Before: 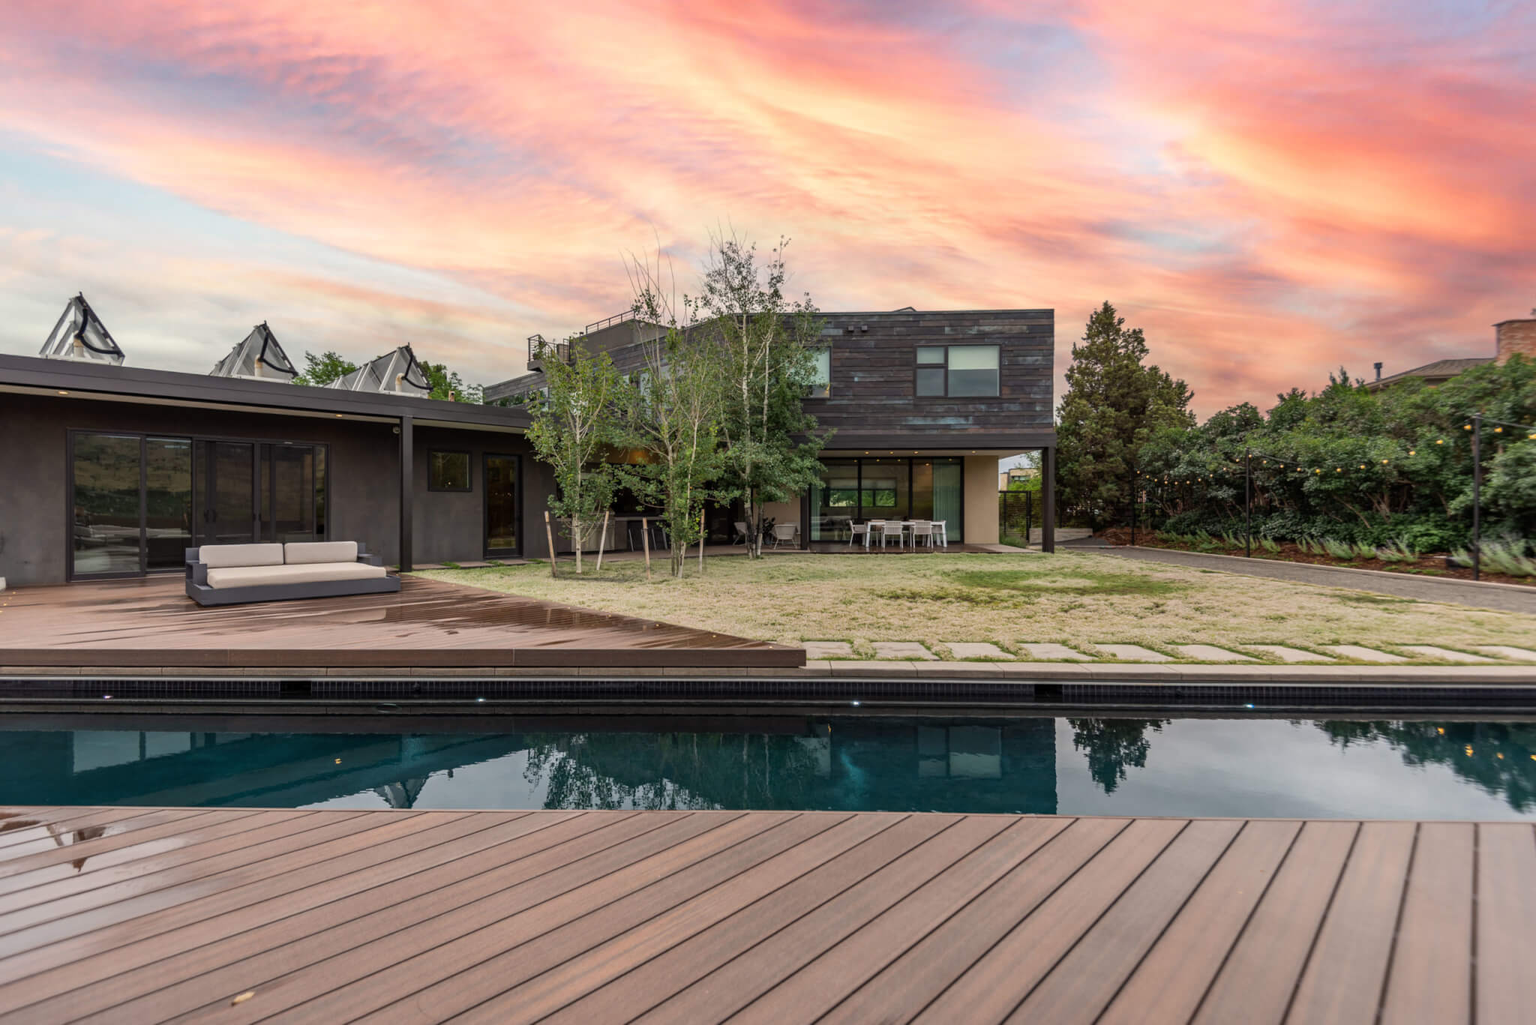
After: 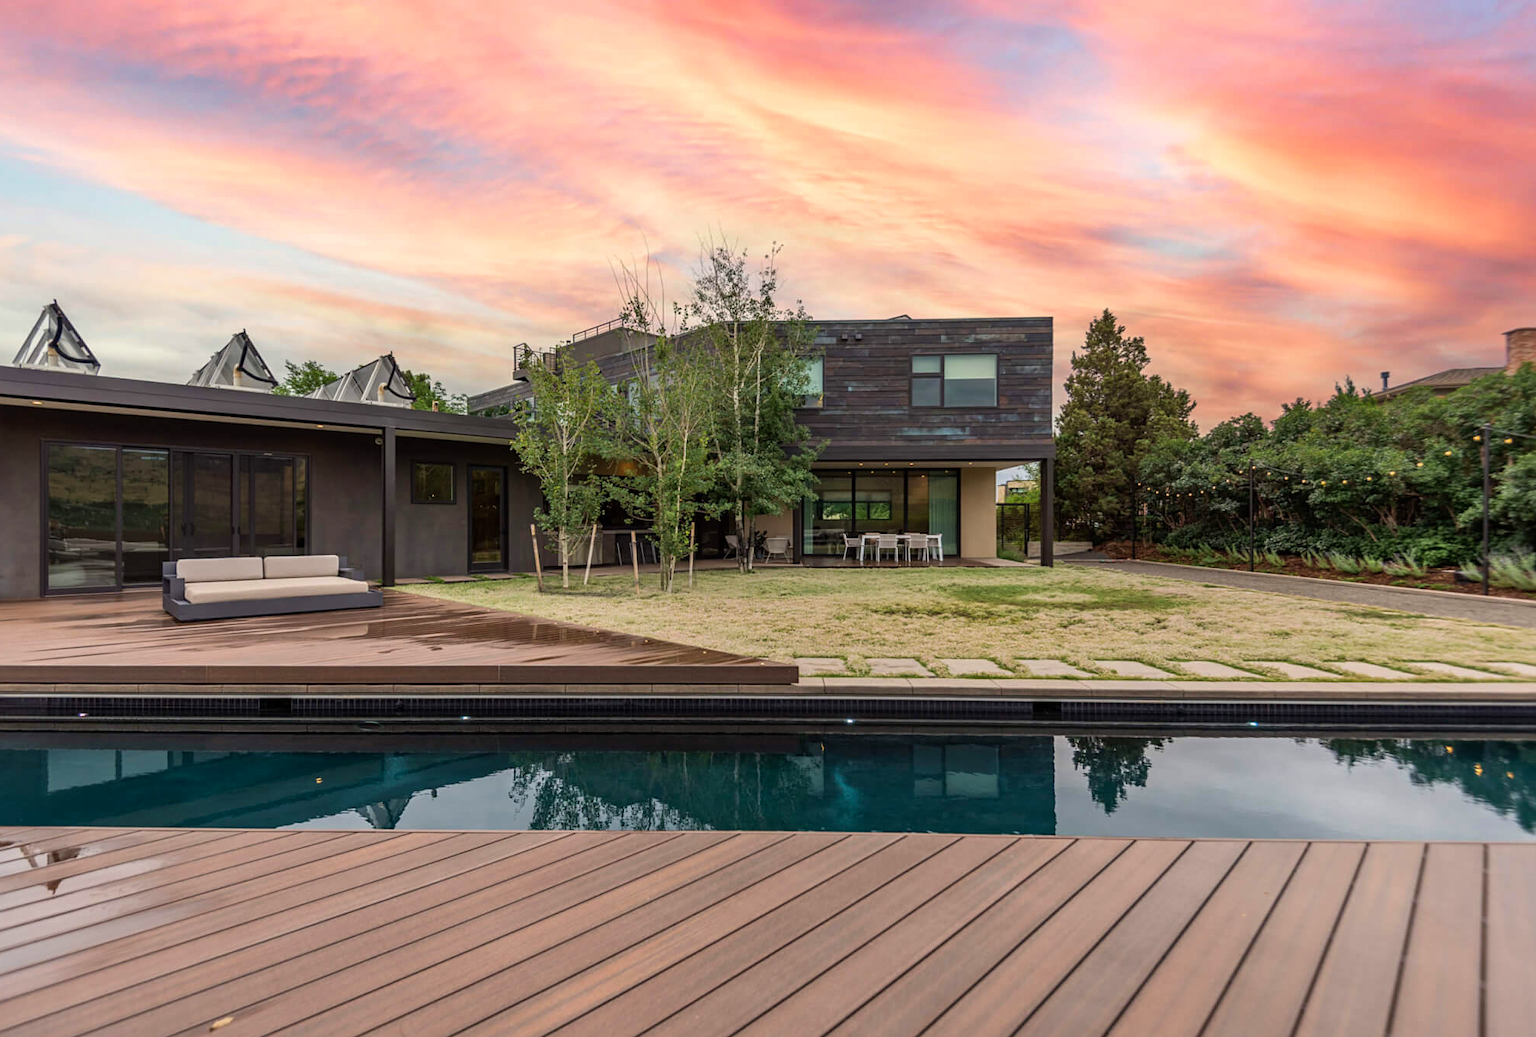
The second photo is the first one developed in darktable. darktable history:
sharpen: amount 0.2
velvia: on, module defaults
crop and rotate: left 1.774%, right 0.633%, bottom 1.28%
